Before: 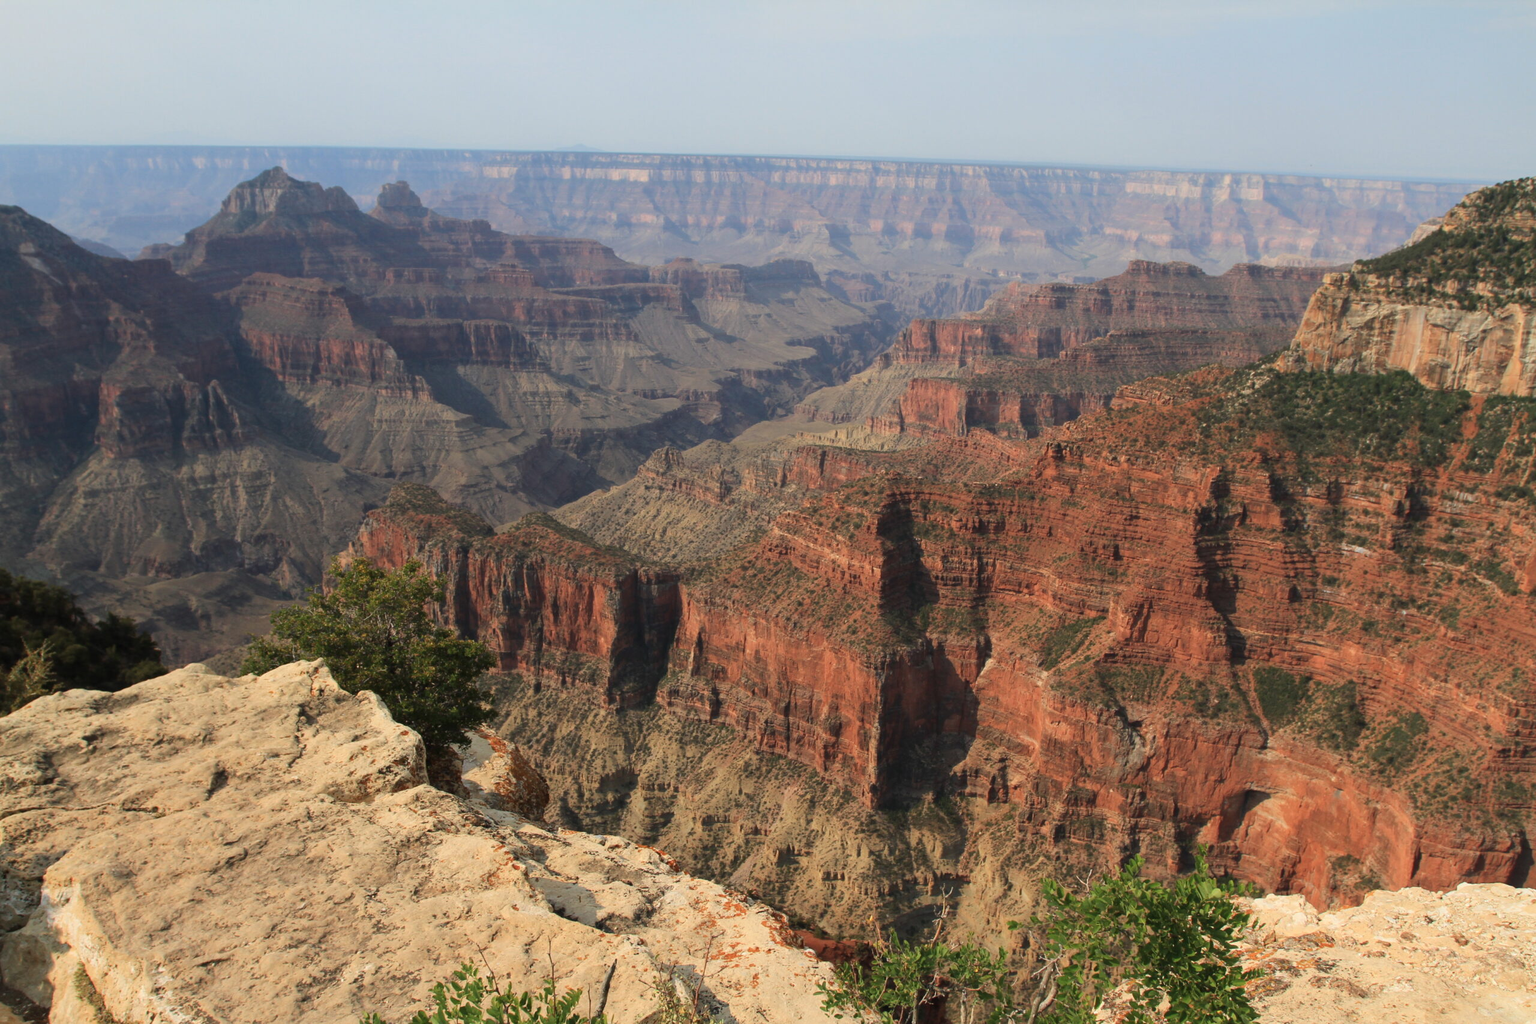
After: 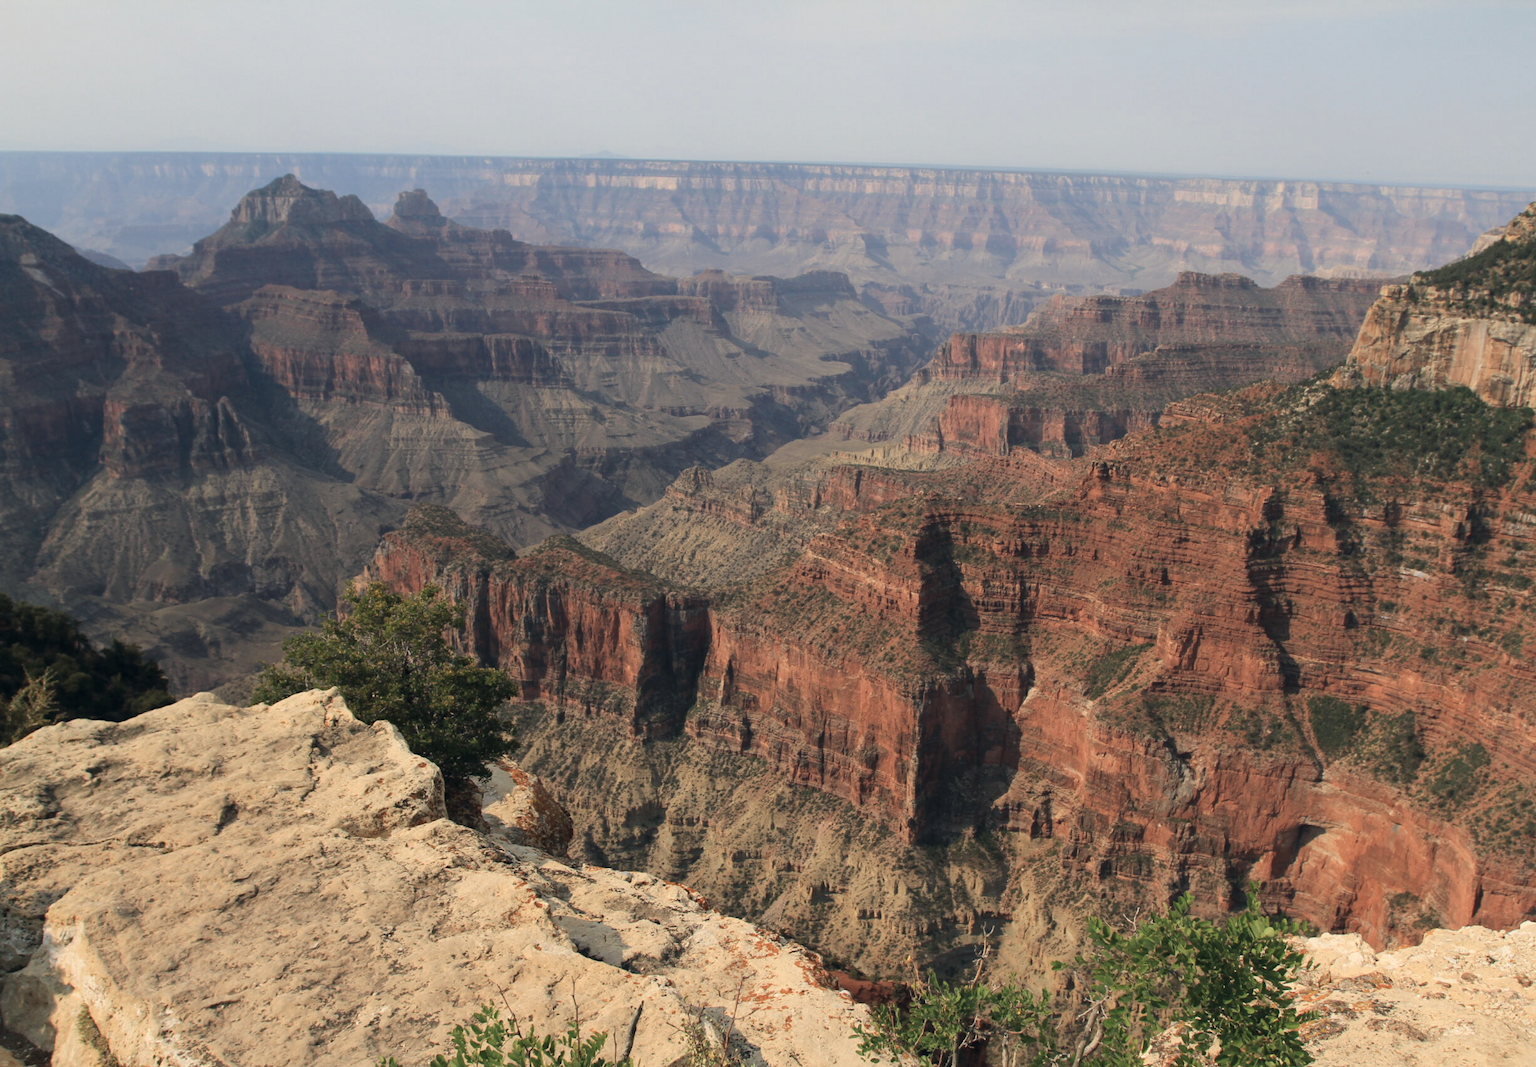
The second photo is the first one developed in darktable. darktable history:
crop: right 4.126%, bottom 0.031%
color correction: highlights a* 2.75, highlights b* 5, shadows a* -2.04, shadows b* -4.84, saturation 0.8
